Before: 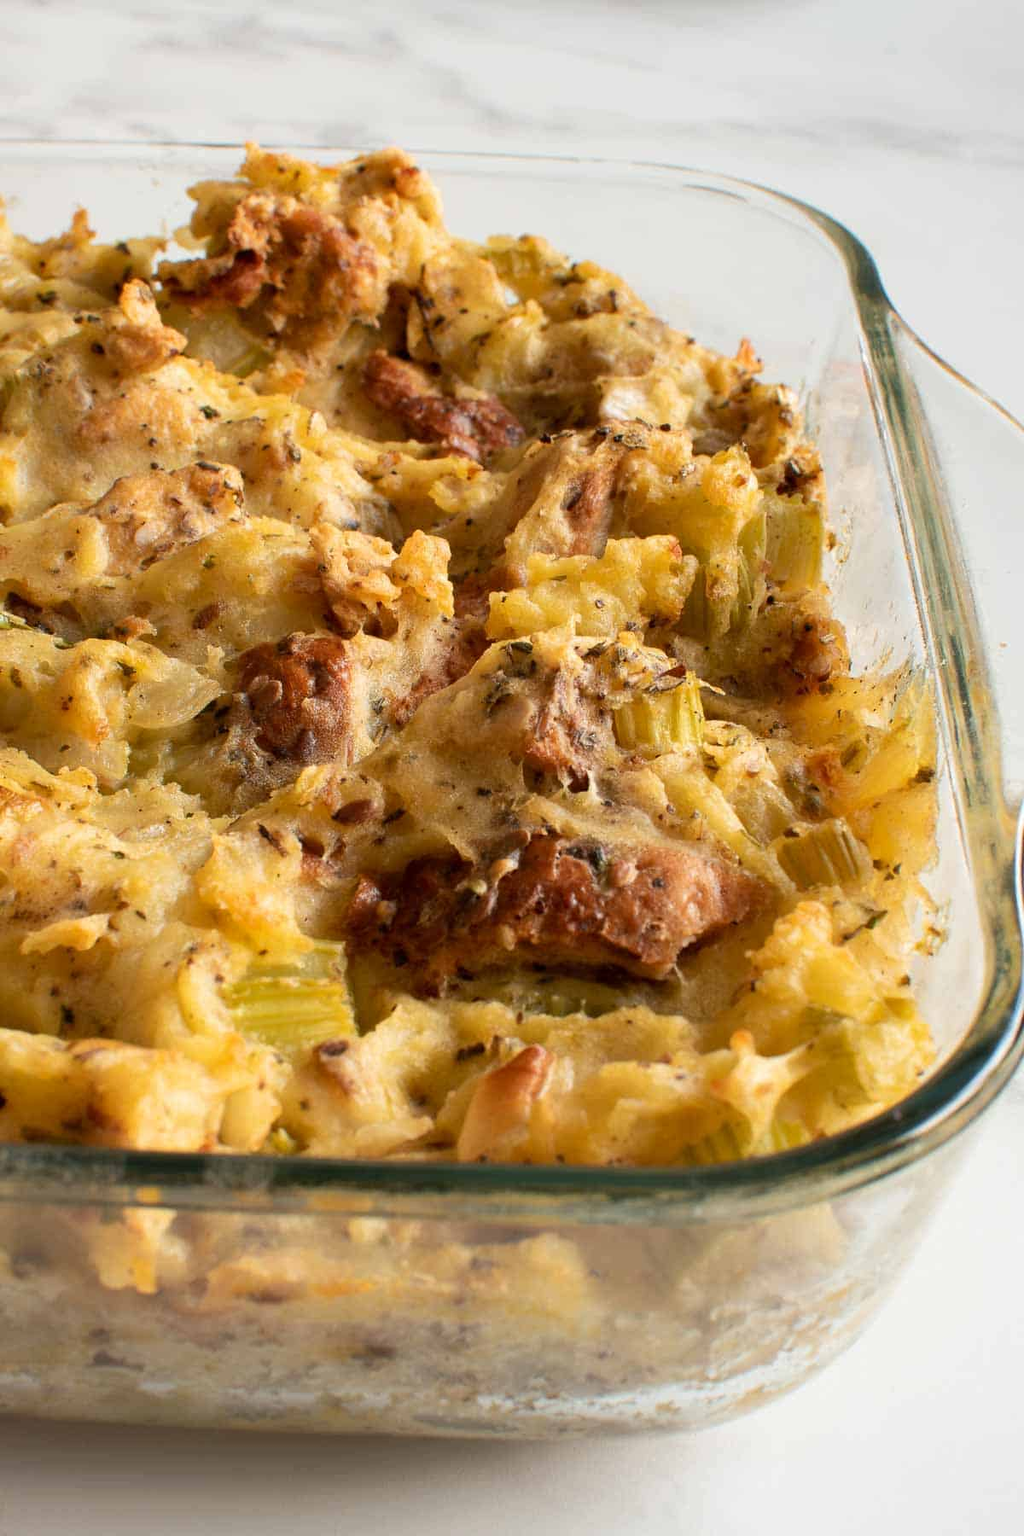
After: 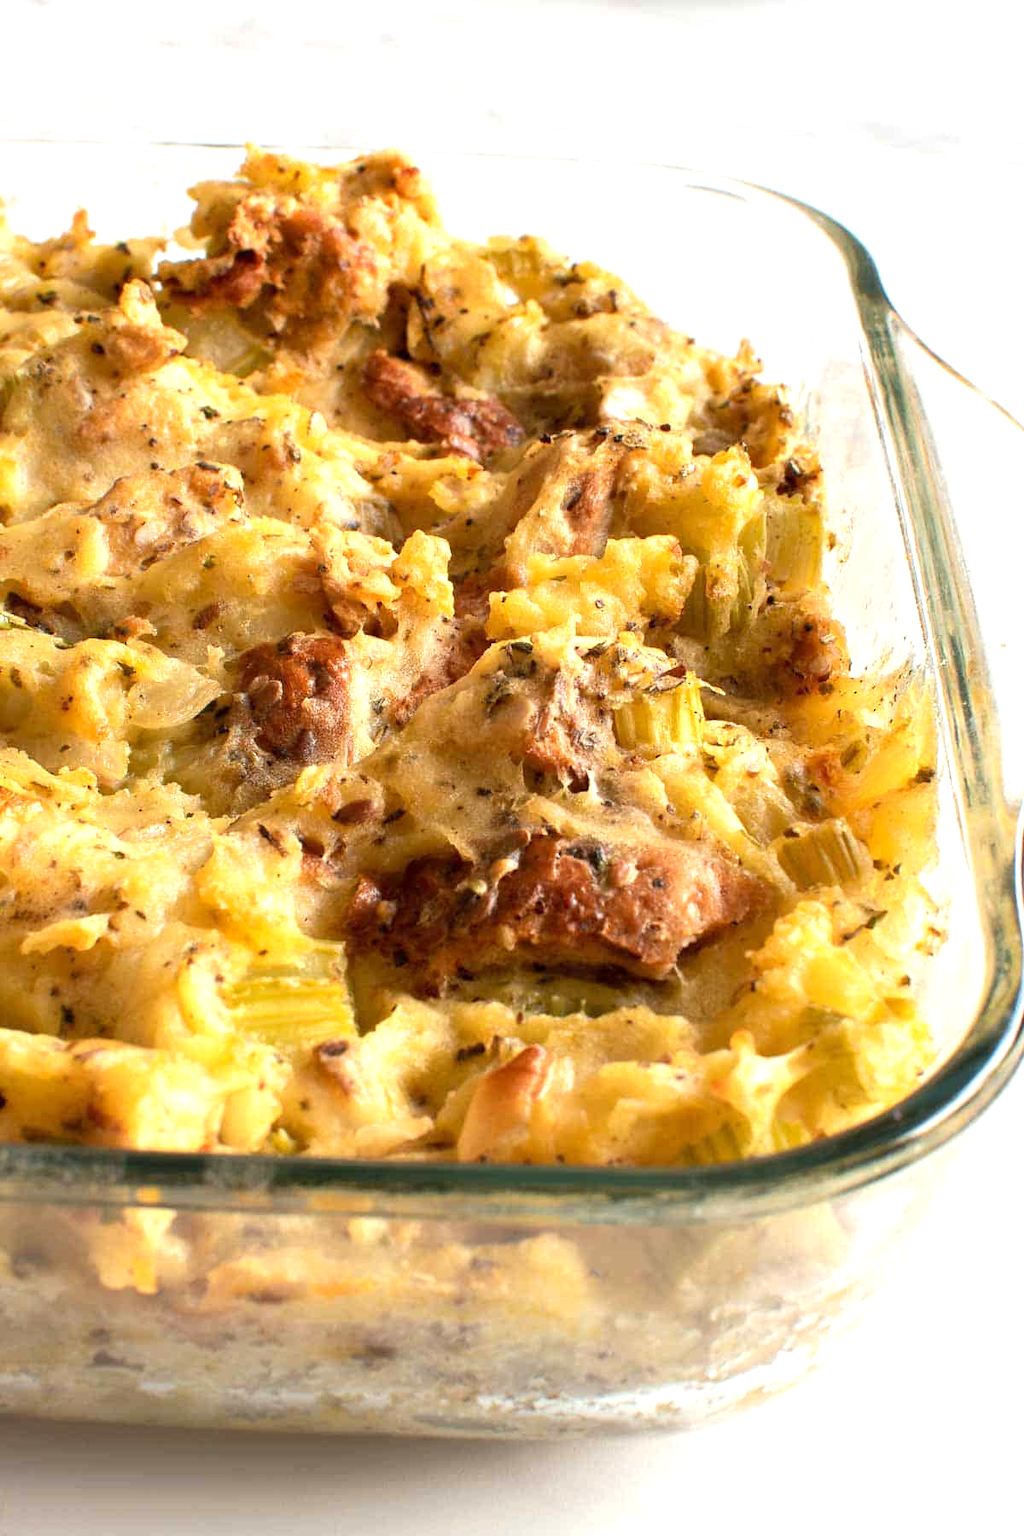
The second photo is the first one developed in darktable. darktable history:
exposure: exposure 0.648 EV, compensate exposure bias true, compensate highlight preservation false
